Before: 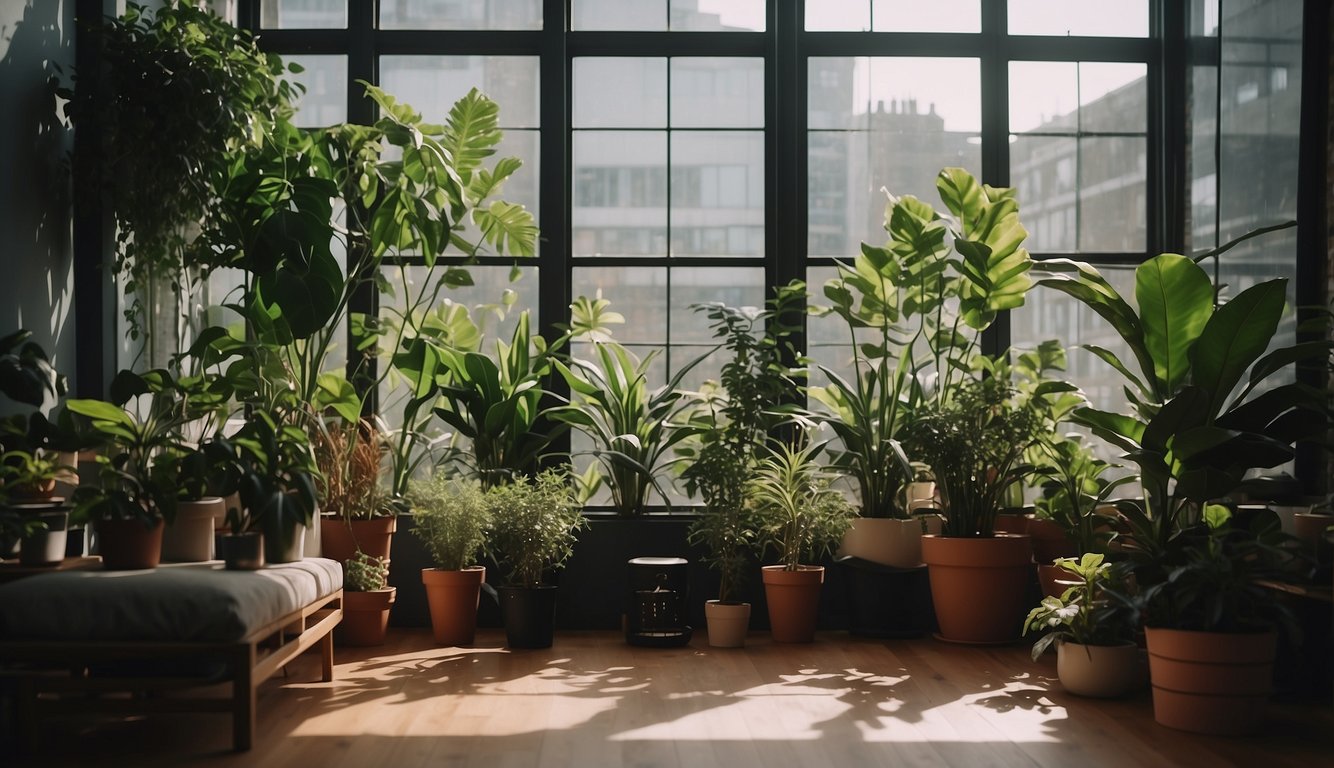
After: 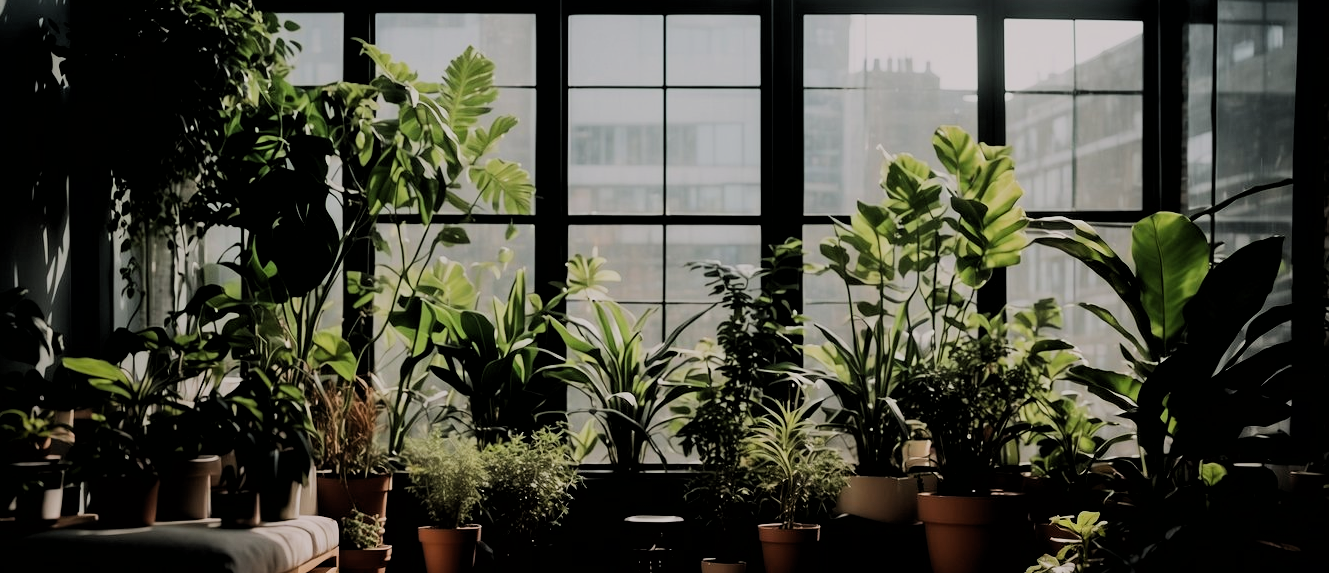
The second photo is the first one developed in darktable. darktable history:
filmic rgb: black relative exposure -3.14 EV, white relative exposure 7.06 EV, hardness 1.47, contrast 1.342, contrast in shadows safe
crop: left 0.365%, top 5.53%, bottom 19.839%
